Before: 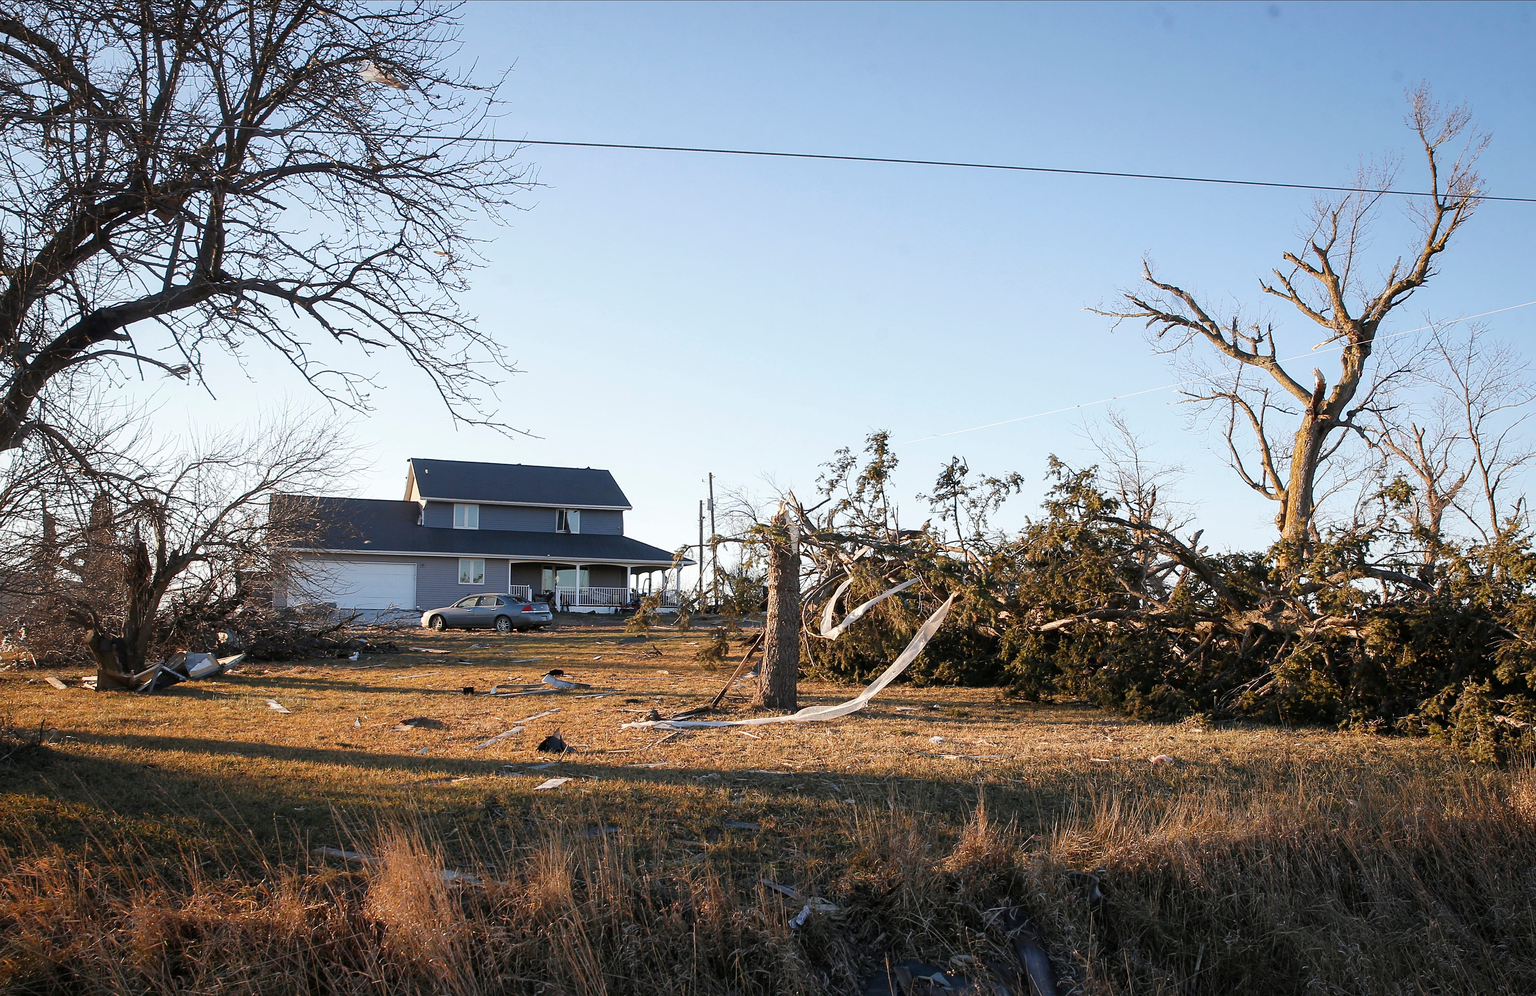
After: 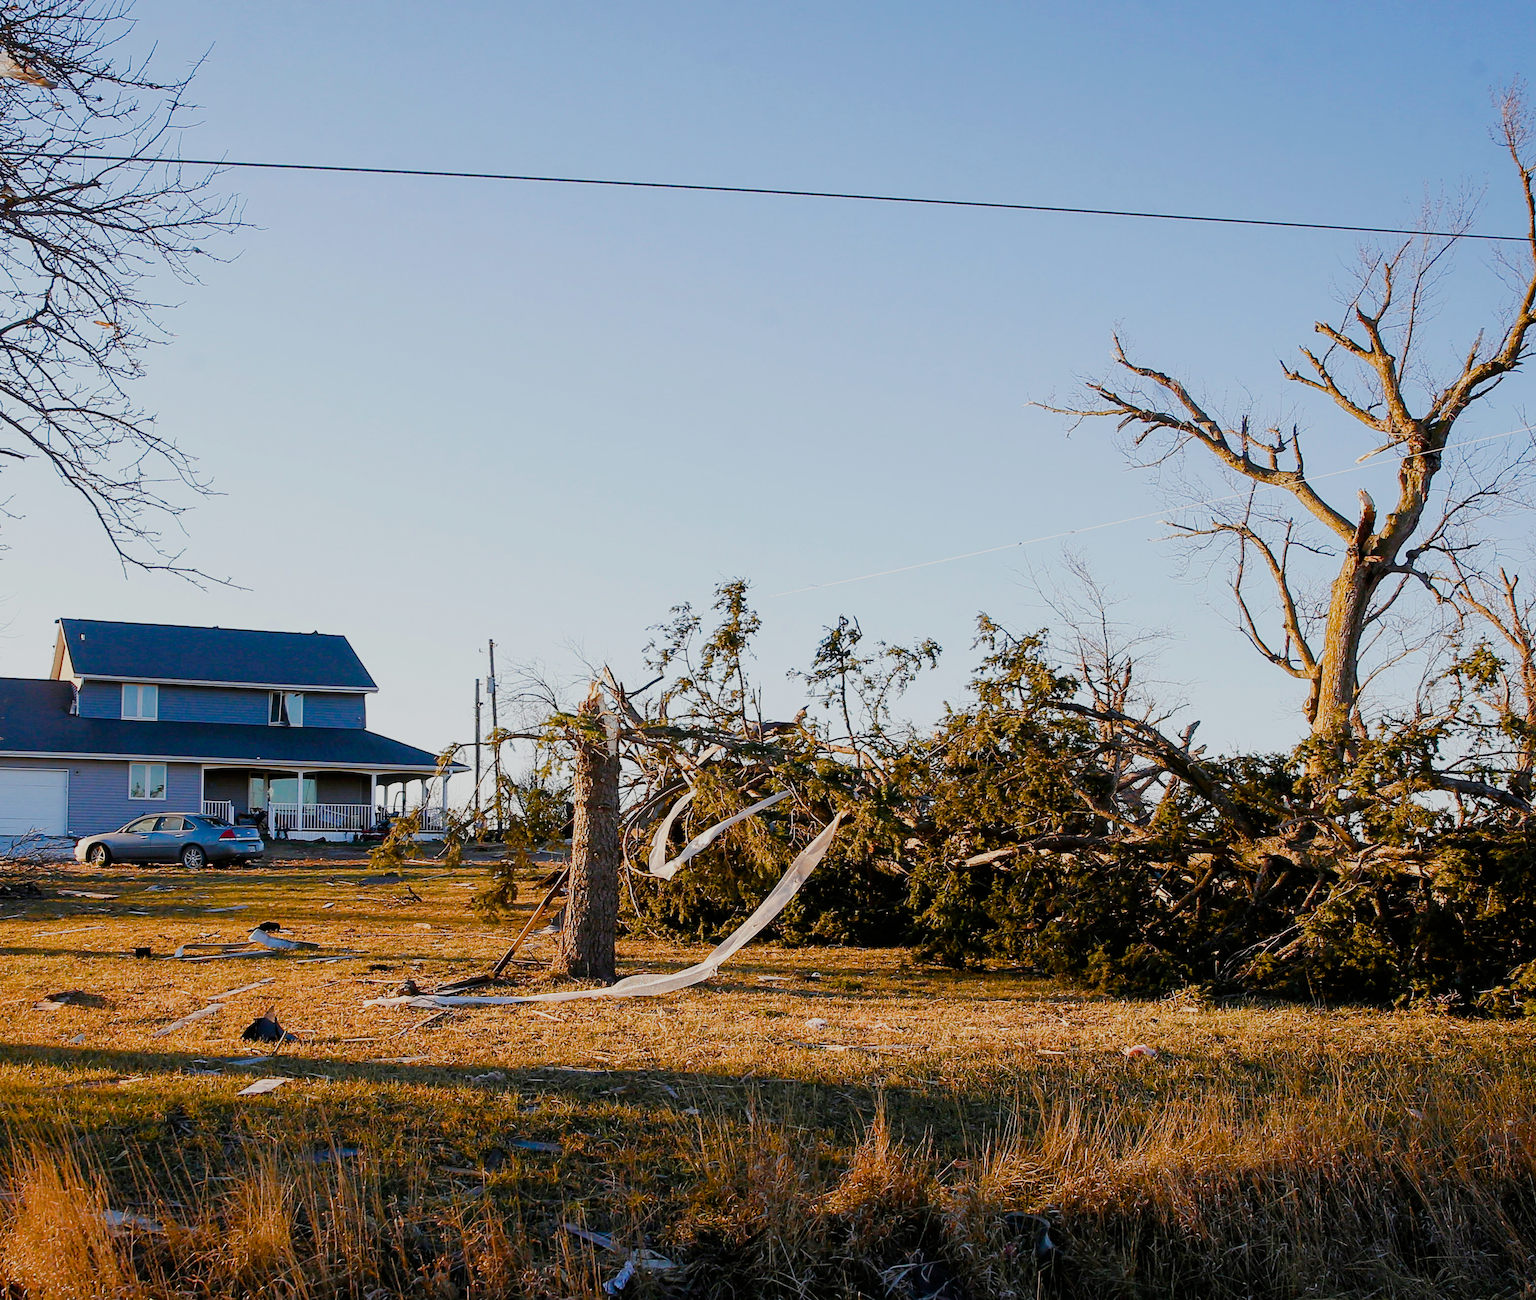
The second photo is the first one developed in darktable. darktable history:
crop and rotate: left 24.034%, top 2.838%, right 6.406%, bottom 6.299%
color balance rgb: perceptual saturation grading › global saturation 24.74%, perceptual saturation grading › highlights -51.22%, perceptual saturation grading › mid-tones 19.16%, perceptual saturation grading › shadows 60.98%, global vibrance 50%
filmic rgb: black relative exposure -7.65 EV, white relative exposure 4.56 EV, hardness 3.61
